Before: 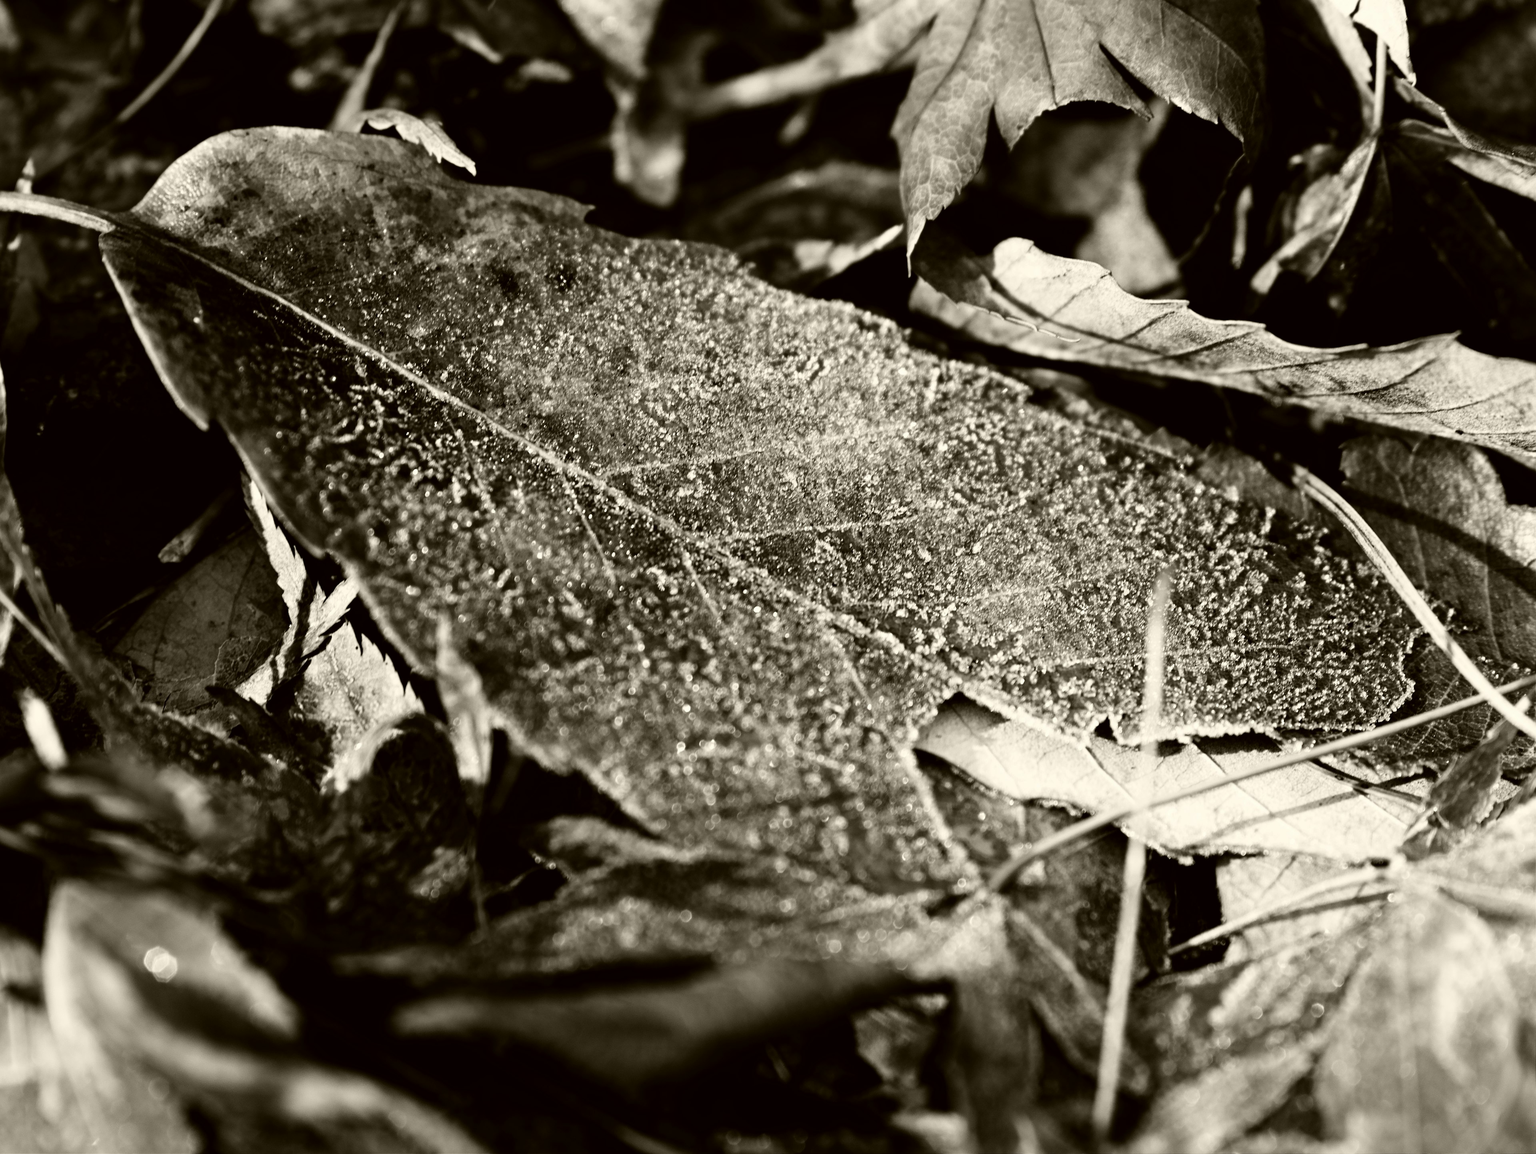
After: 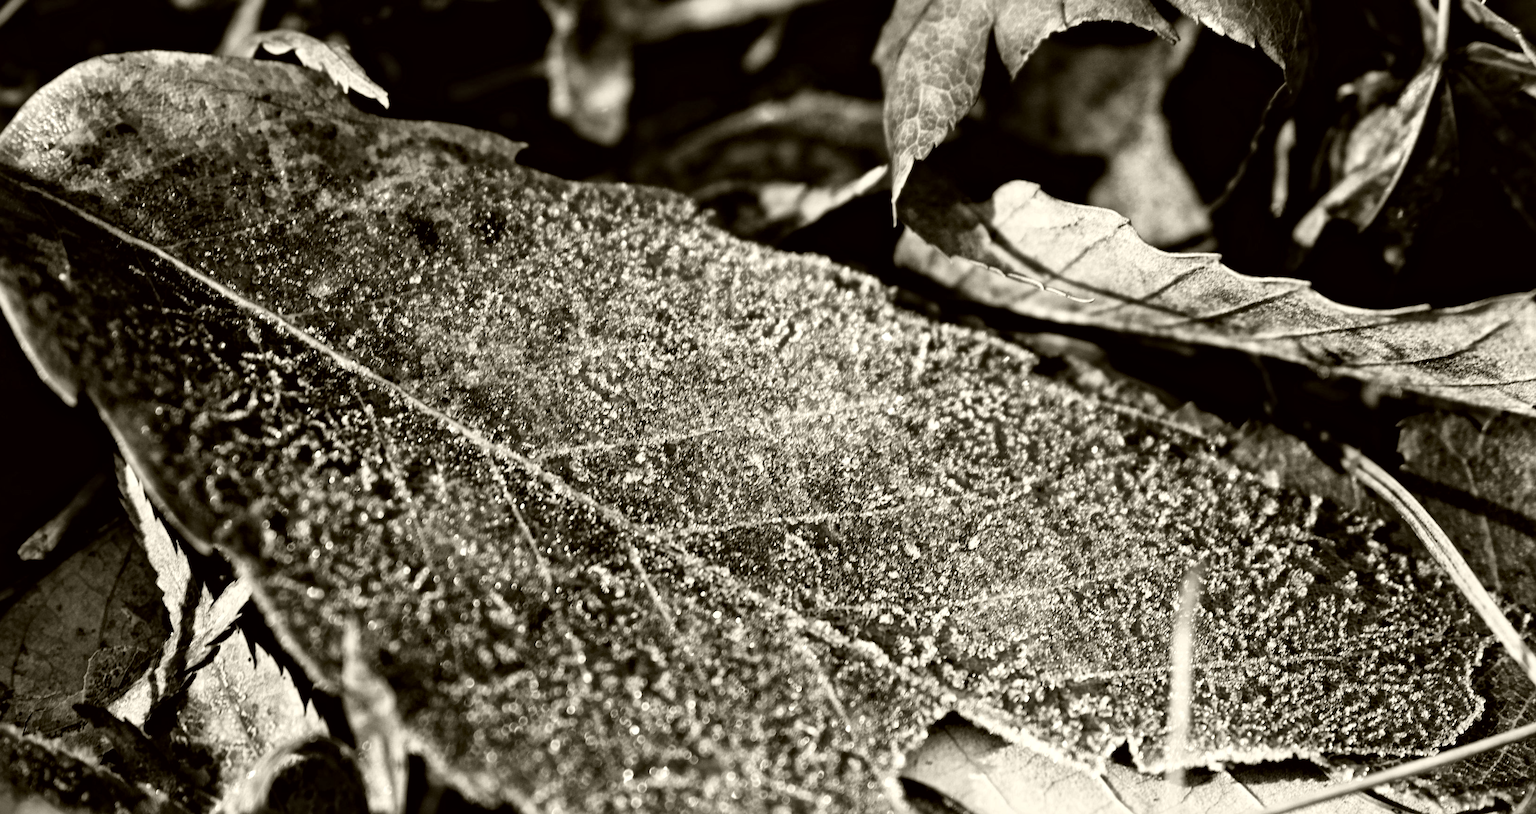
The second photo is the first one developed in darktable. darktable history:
crop and rotate: left 9.345%, top 7.22%, right 4.982%, bottom 32.331%
local contrast: mode bilateral grid, contrast 20, coarseness 19, detail 163%, midtone range 0.2
